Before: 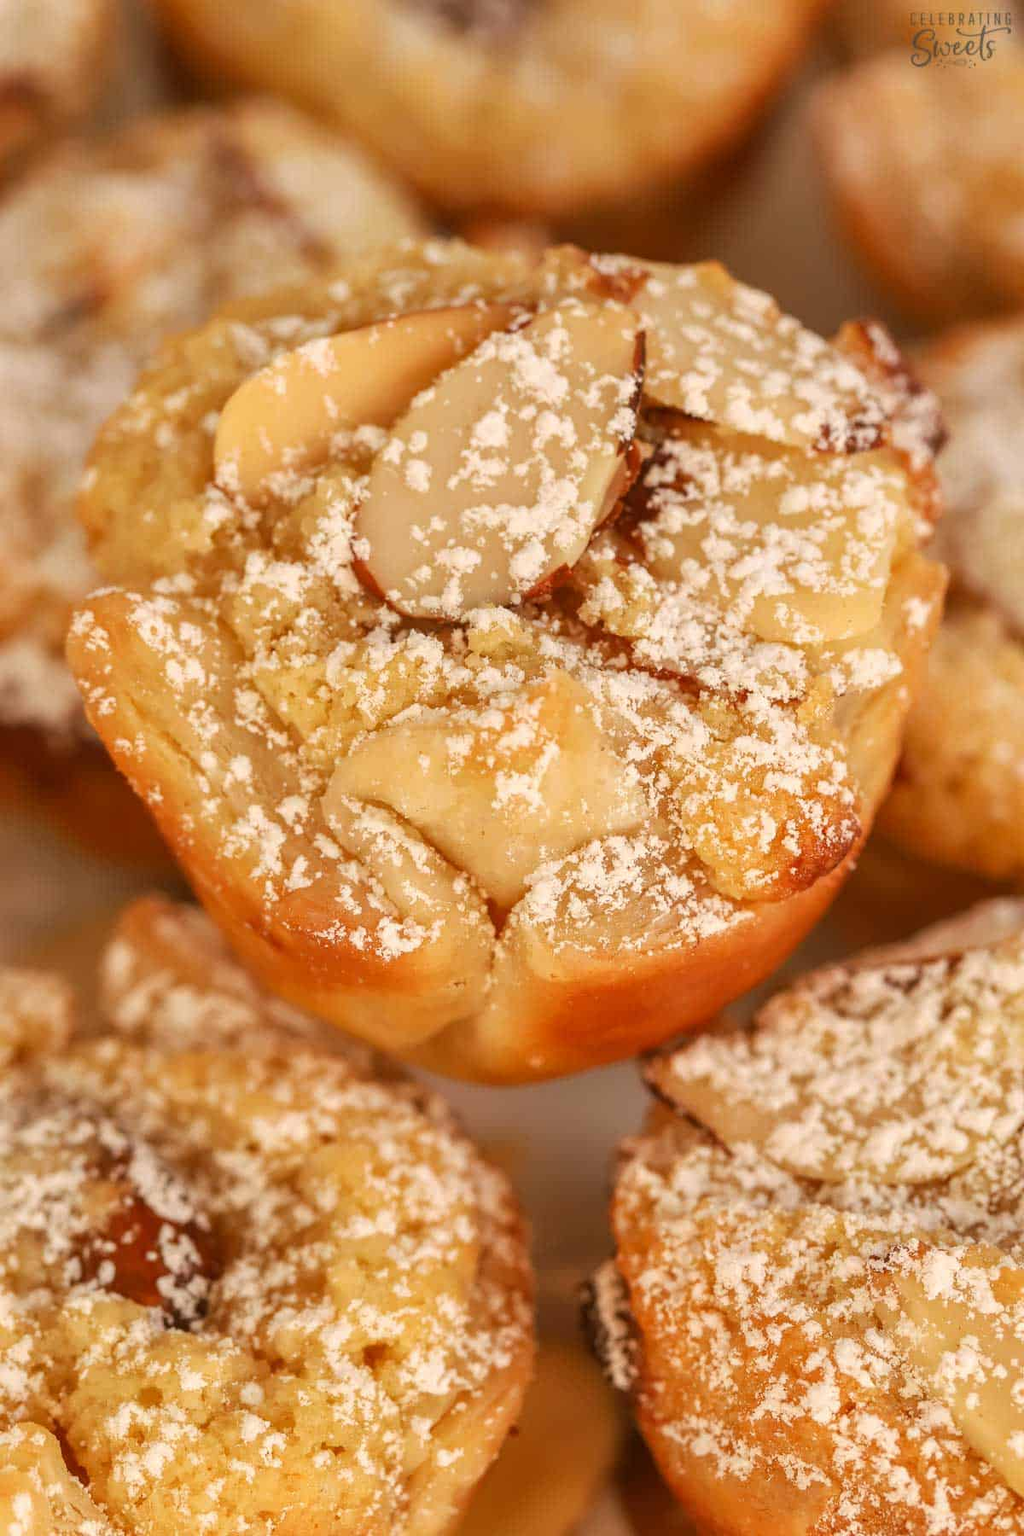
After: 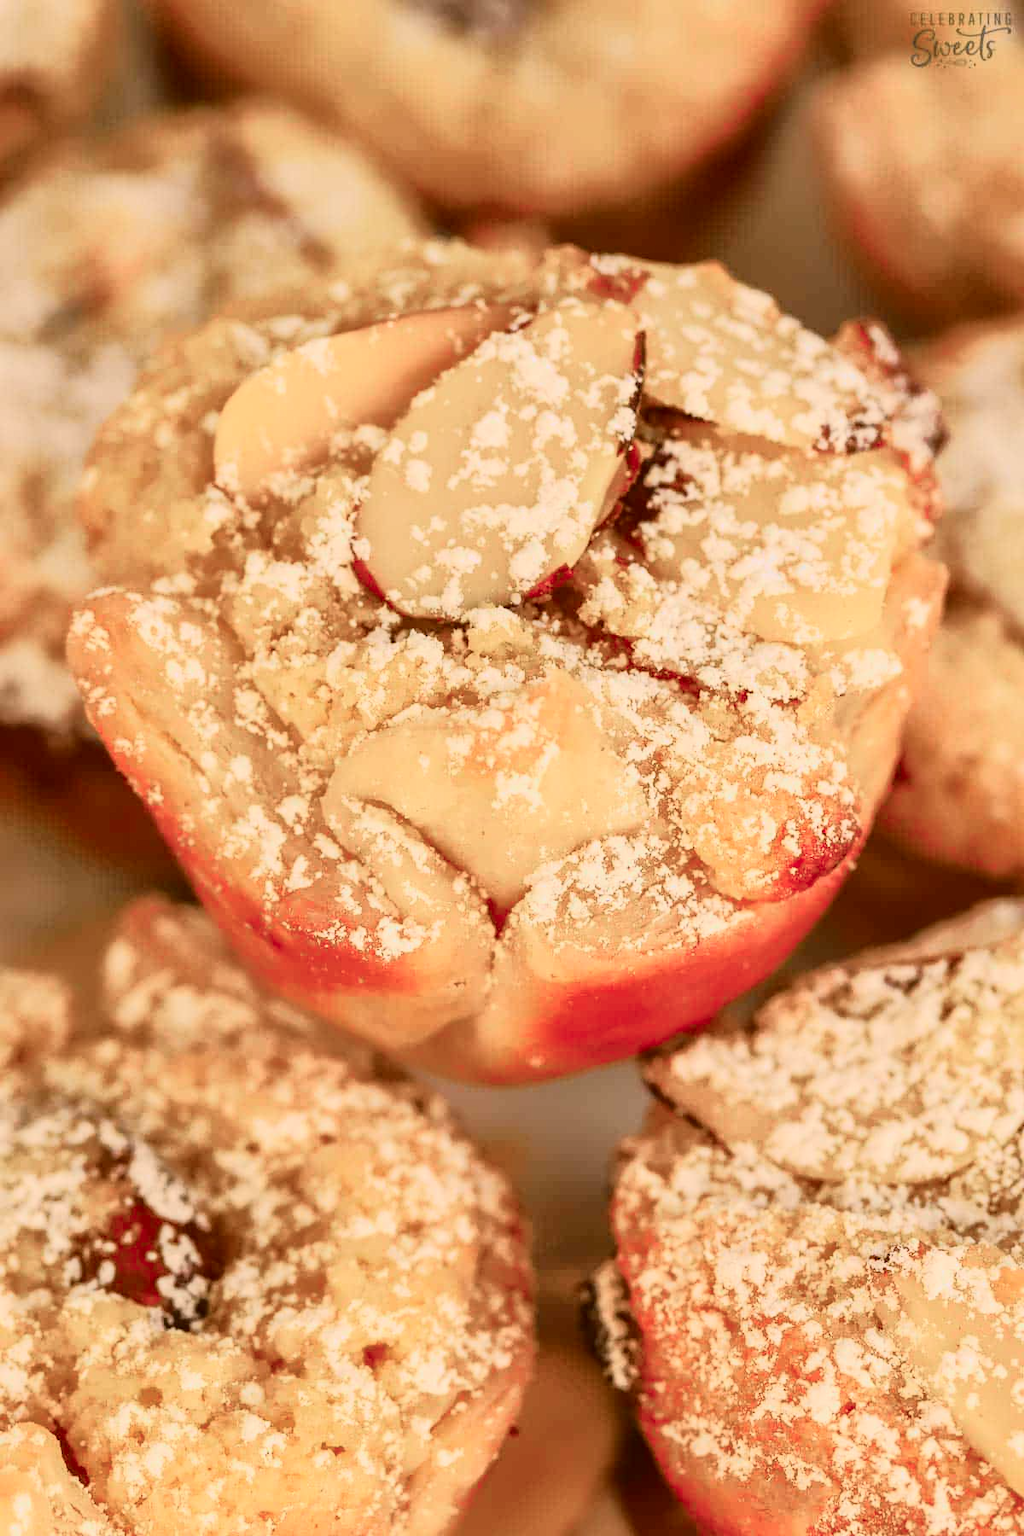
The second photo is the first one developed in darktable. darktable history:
tone curve: curves: ch0 [(0, 0.008) (0.081, 0.044) (0.177, 0.123) (0.283, 0.253) (0.416, 0.449) (0.495, 0.524) (0.661, 0.756) (0.796, 0.859) (1, 0.951)]; ch1 [(0, 0) (0.161, 0.092) (0.35, 0.33) (0.392, 0.392) (0.427, 0.426) (0.479, 0.472) (0.505, 0.5) (0.521, 0.524) (0.567, 0.564) (0.583, 0.588) (0.625, 0.627) (0.678, 0.733) (1, 1)]; ch2 [(0, 0) (0.346, 0.362) (0.404, 0.427) (0.502, 0.499) (0.531, 0.523) (0.544, 0.561) (0.58, 0.59) (0.629, 0.642) (0.717, 0.678) (1, 1)], color space Lab, independent channels, preserve colors none
